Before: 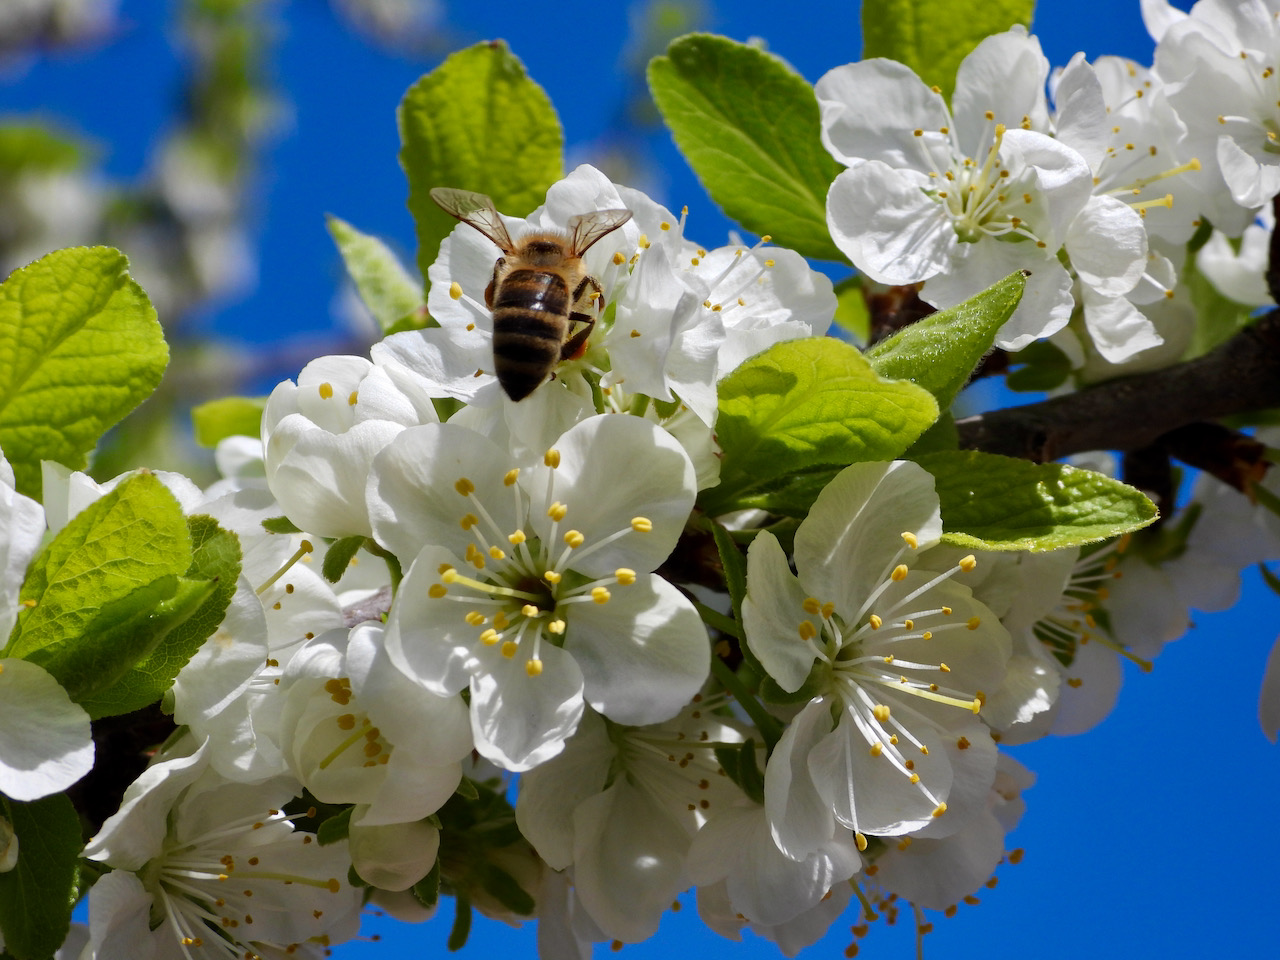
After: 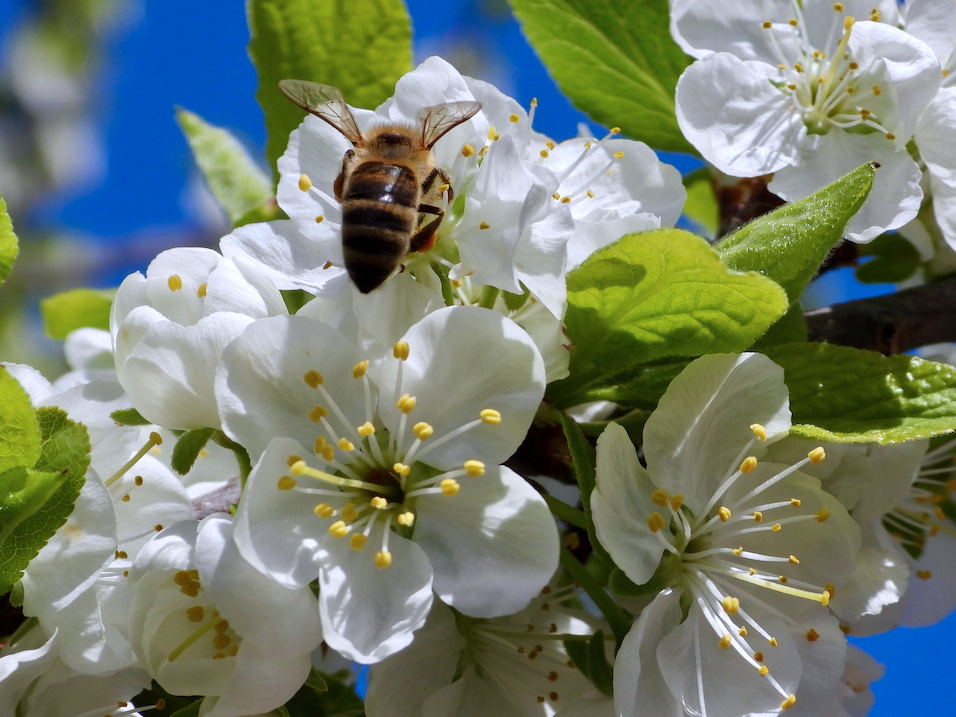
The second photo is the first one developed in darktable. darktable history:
crop and rotate: left 11.831%, top 11.346%, right 13.429%, bottom 13.899%
color calibration: illuminant as shot in camera, x 0.358, y 0.373, temperature 4628.91 K
